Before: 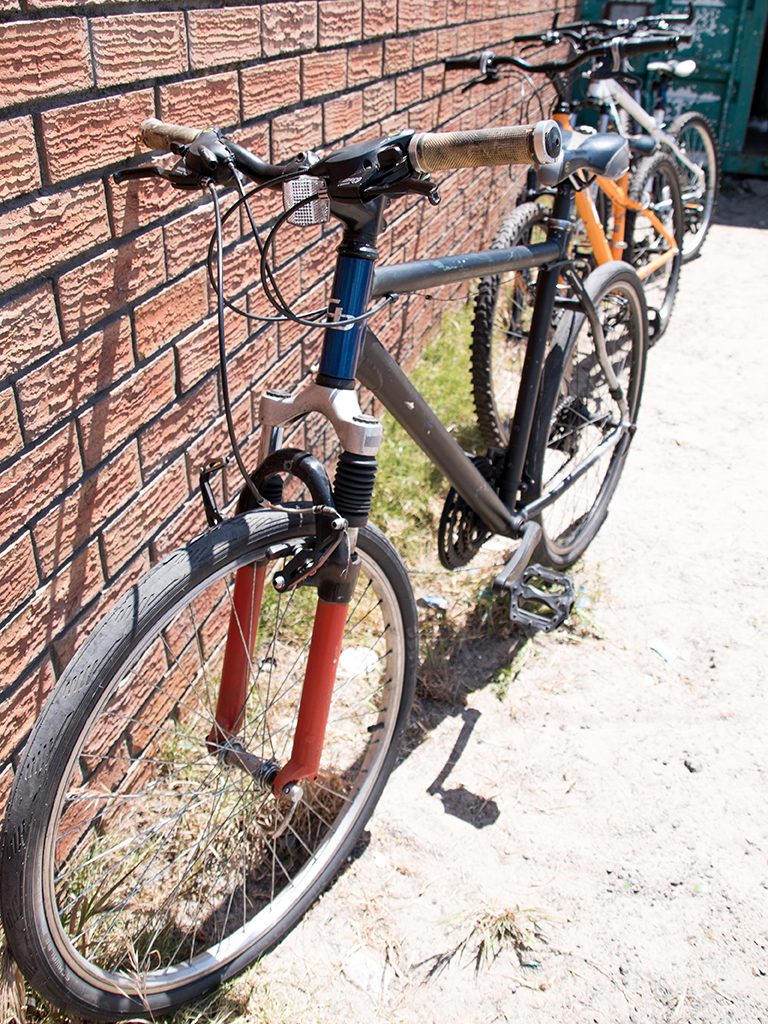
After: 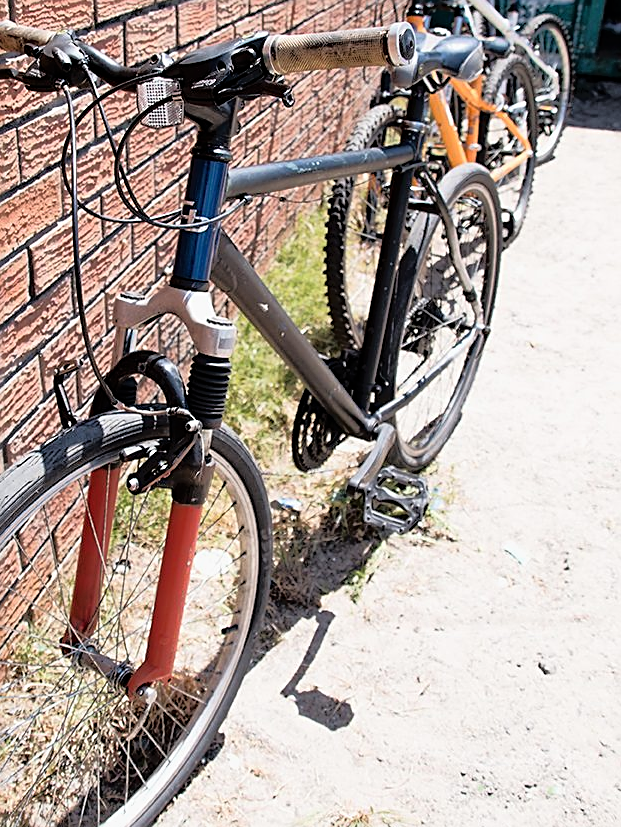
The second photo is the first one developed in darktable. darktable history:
crop: left 19.045%, top 9.579%, right 0.001%, bottom 9.659%
tone equalizer: -8 EV -1.86 EV, -7 EV -1.18 EV, -6 EV -1.61 EV, edges refinement/feathering 500, mask exposure compensation -1.57 EV, preserve details no
sharpen: on, module defaults
